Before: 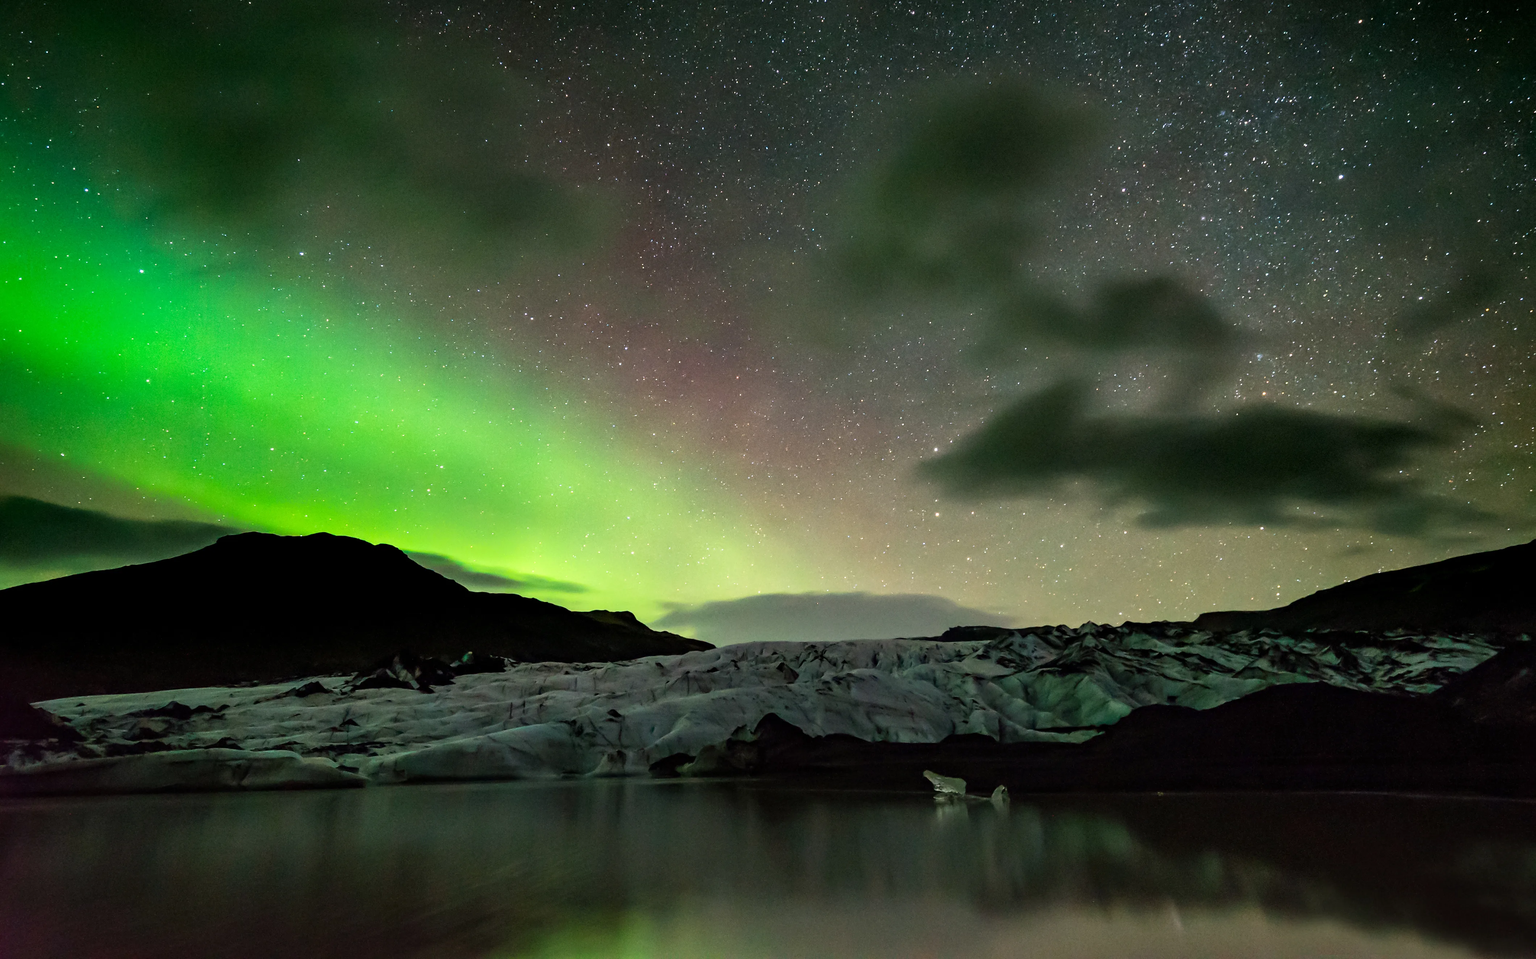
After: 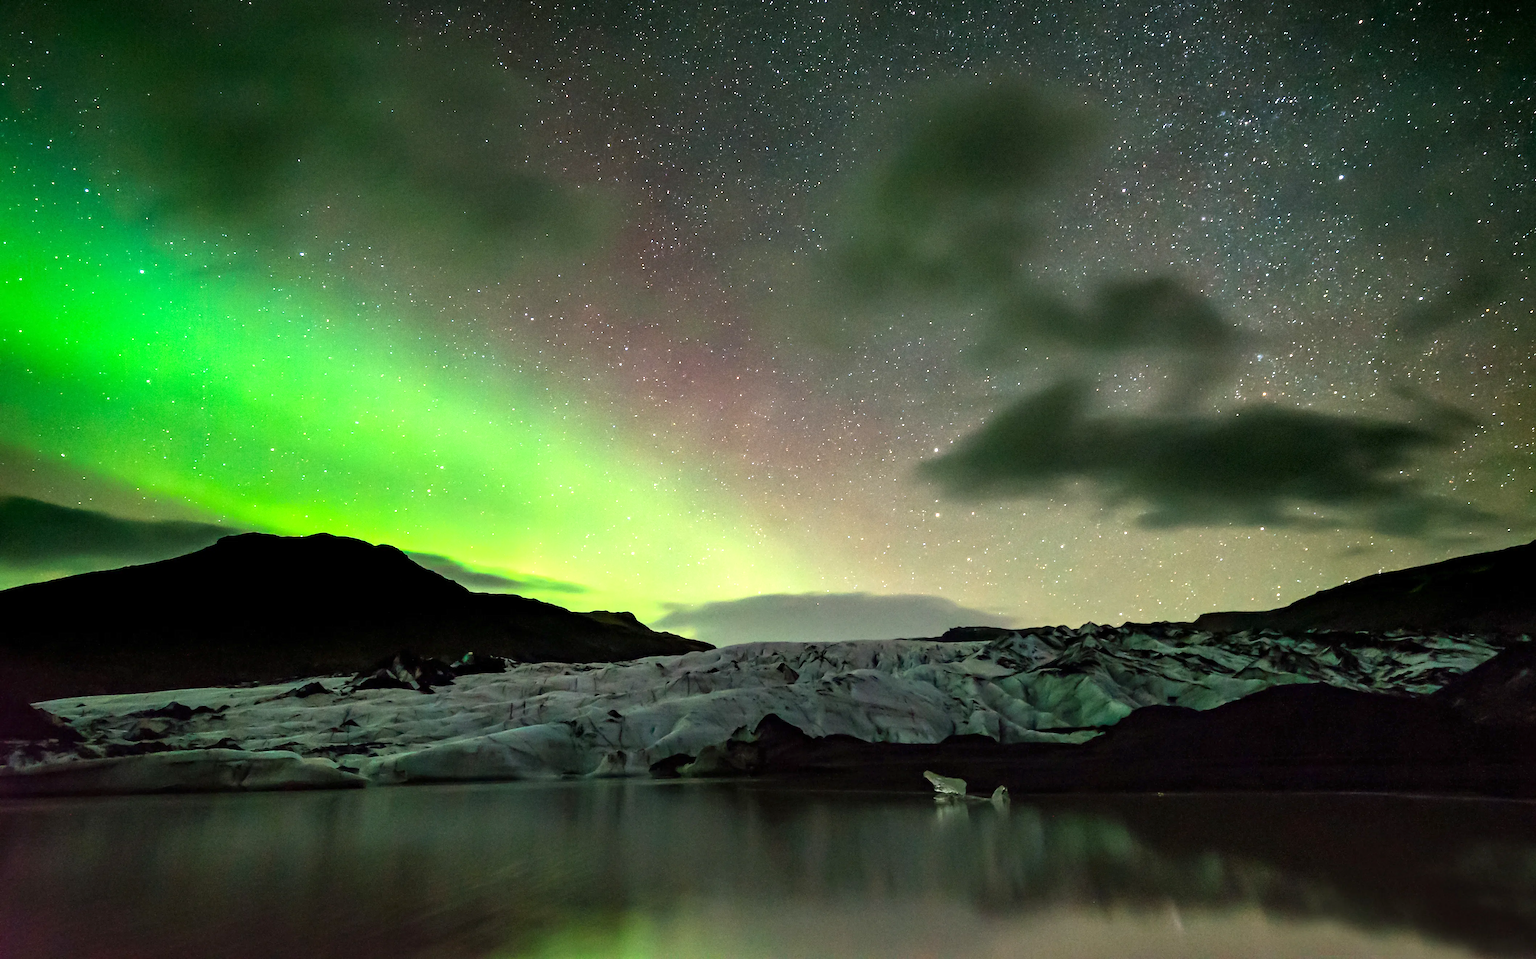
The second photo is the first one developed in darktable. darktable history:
exposure: exposure 0.566 EV, compensate highlight preservation false
